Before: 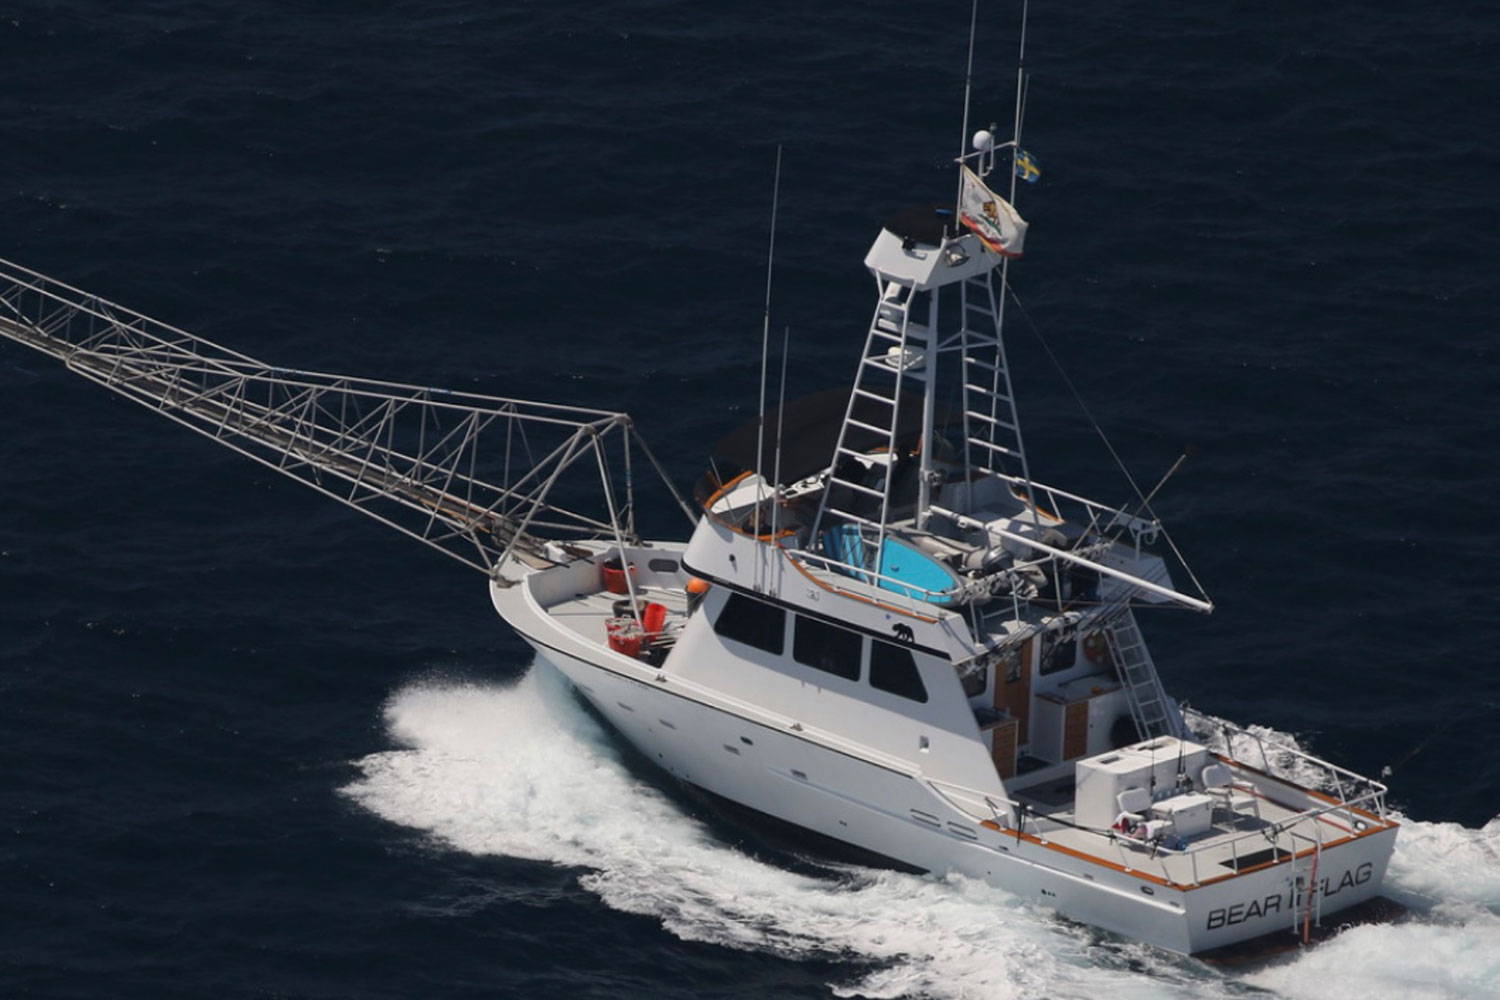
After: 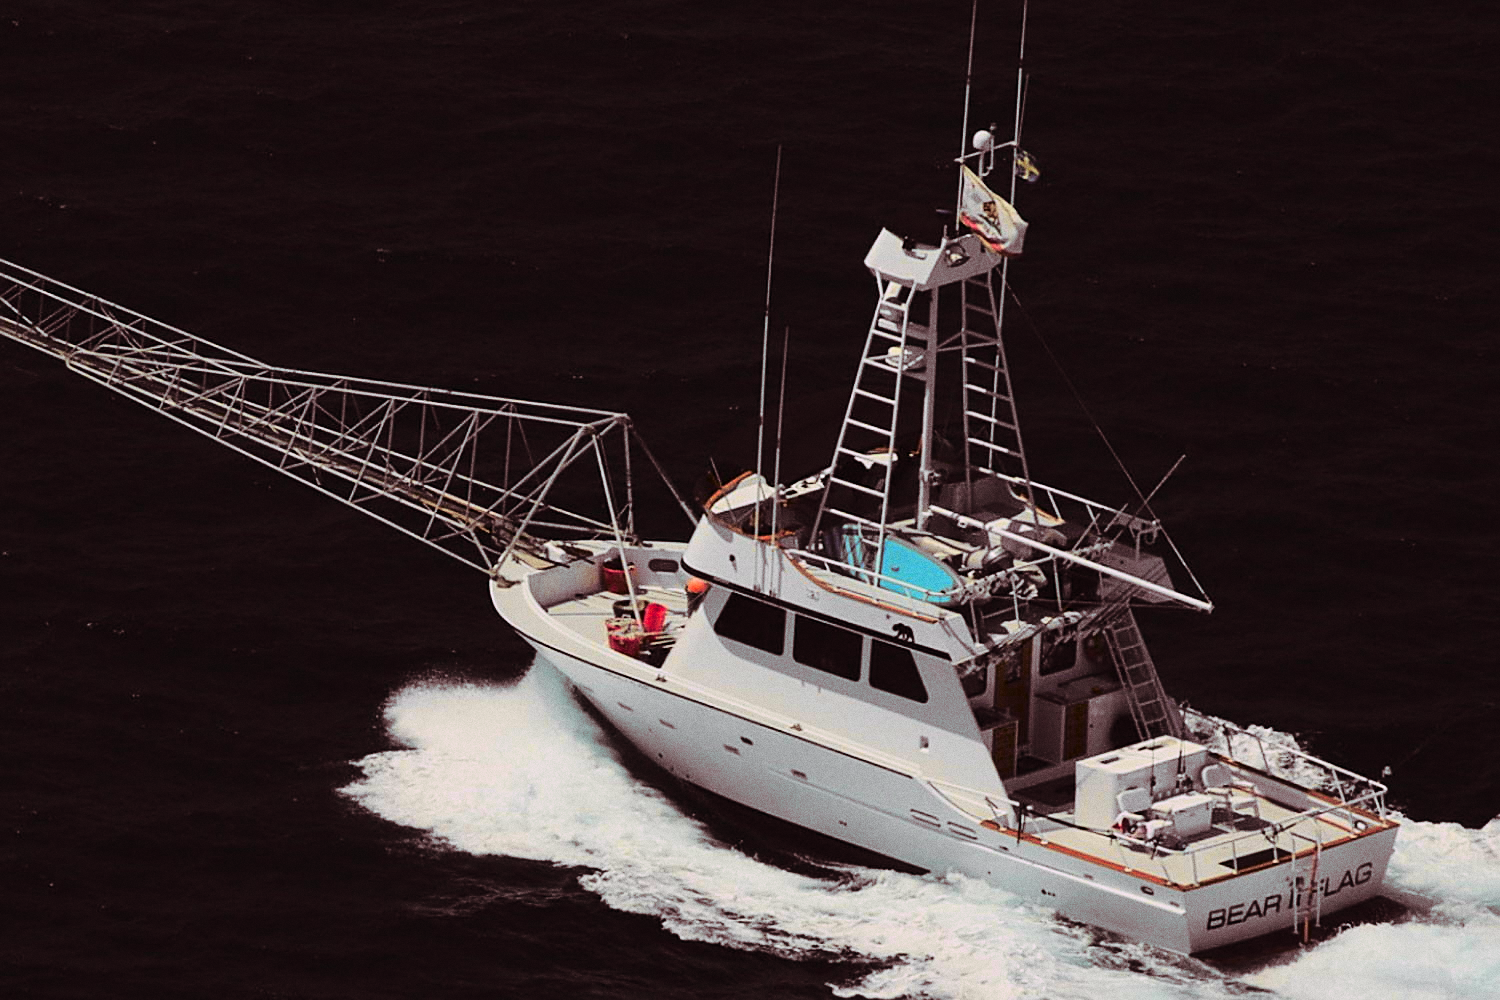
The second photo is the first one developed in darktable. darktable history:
tone curve: curves: ch0 [(0, 0.006) (0.184, 0.117) (0.405, 0.46) (0.456, 0.528) (0.634, 0.728) (0.877, 0.89) (0.984, 0.935)]; ch1 [(0, 0) (0.443, 0.43) (0.492, 0.489) (0.566, 0.579) (0.595, 0.625) (0.608, 0.667) (0.65, 0.729) (1, 1)]; ch2 [(0, 0) (0.33, 0.301) (0.421, 0.443) (0.447, 0.489) (0.492, 0.498) (0.537, 0.583) (0.586, 0.591) (0.663, 0.686) (1, 1)], color space Lab, independent channels, preserve colors none
grain: coarseness 0.09 ISO
split-toning: highlights › hue 298.8°, highlights › saturation 0.73, compress 41.76%
sharpen: on, module defaults
